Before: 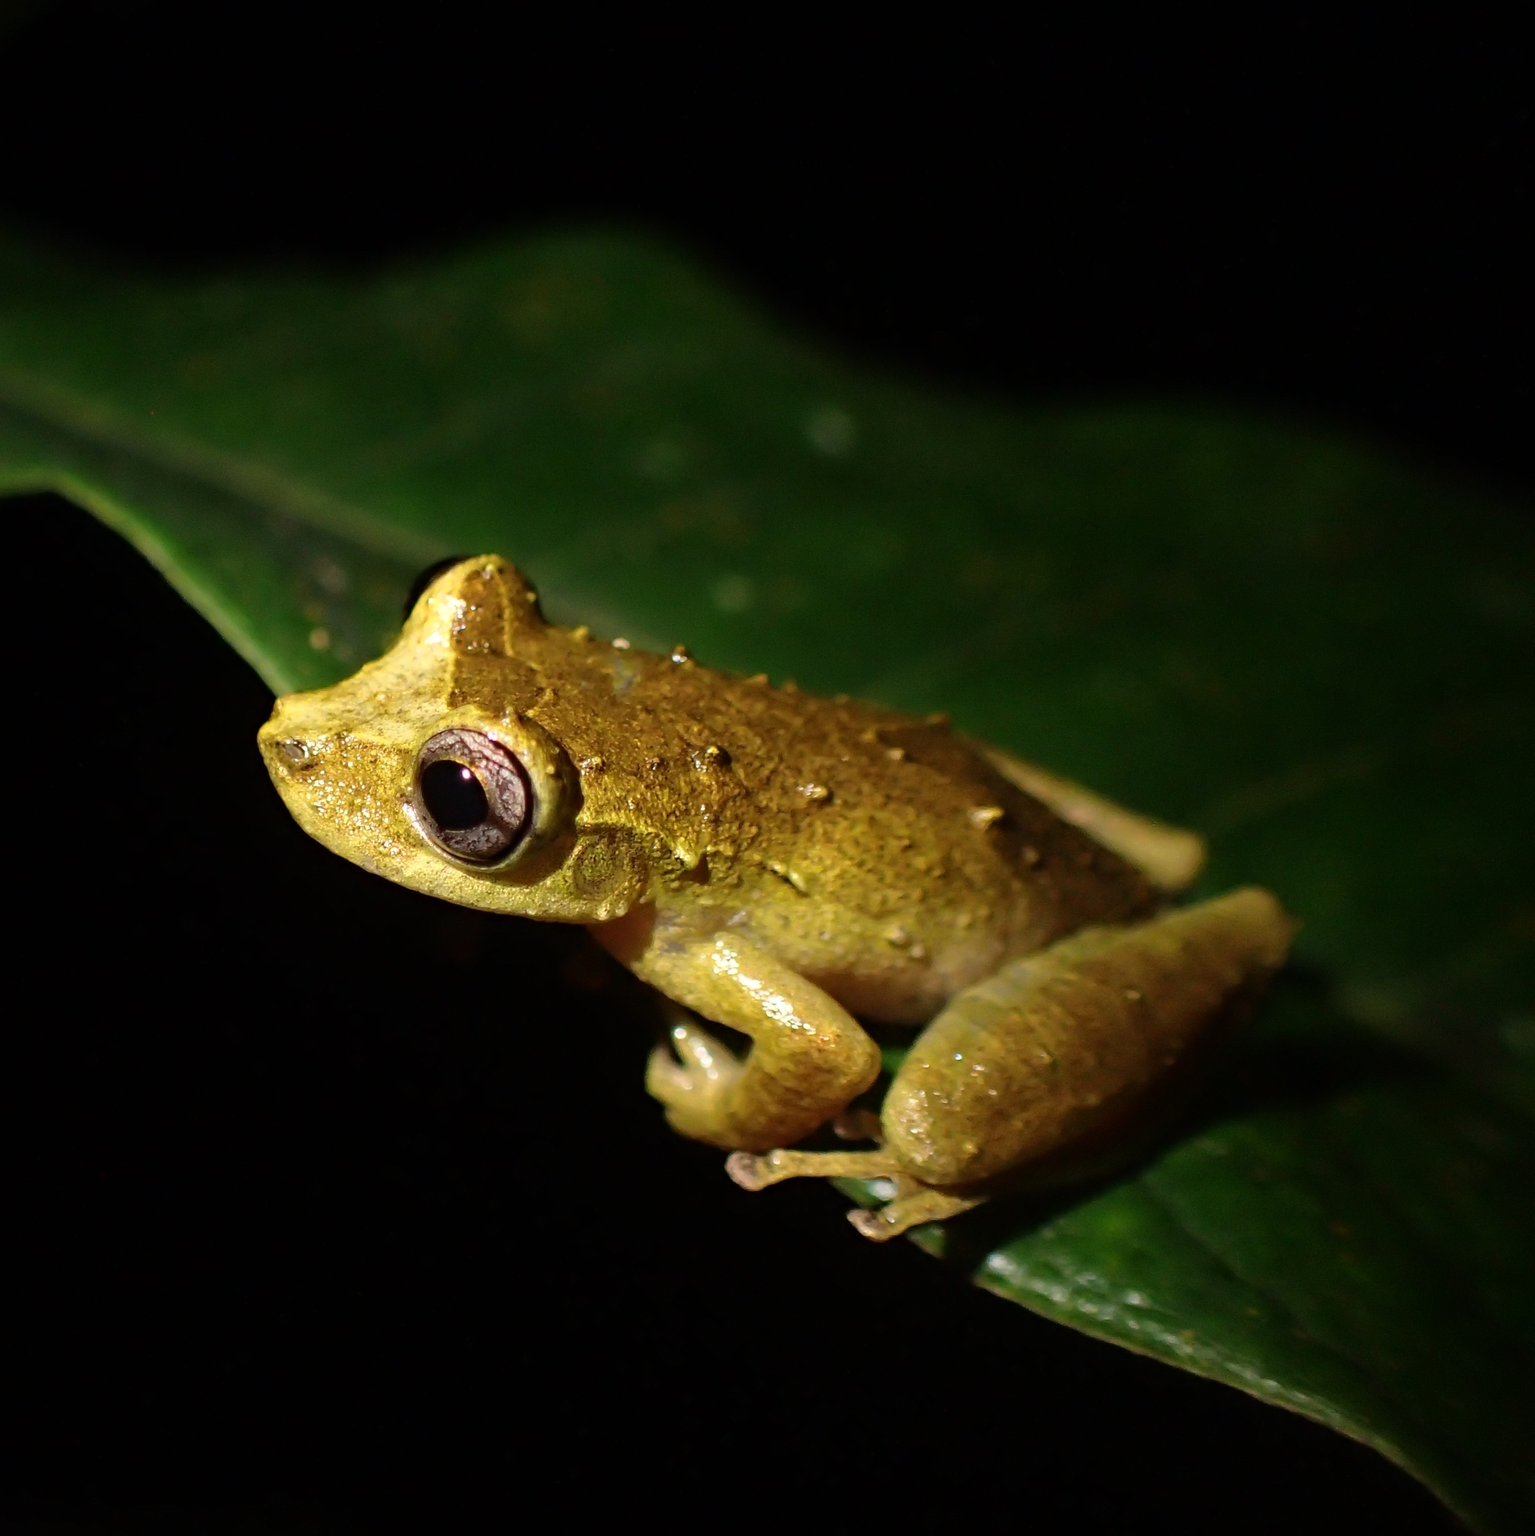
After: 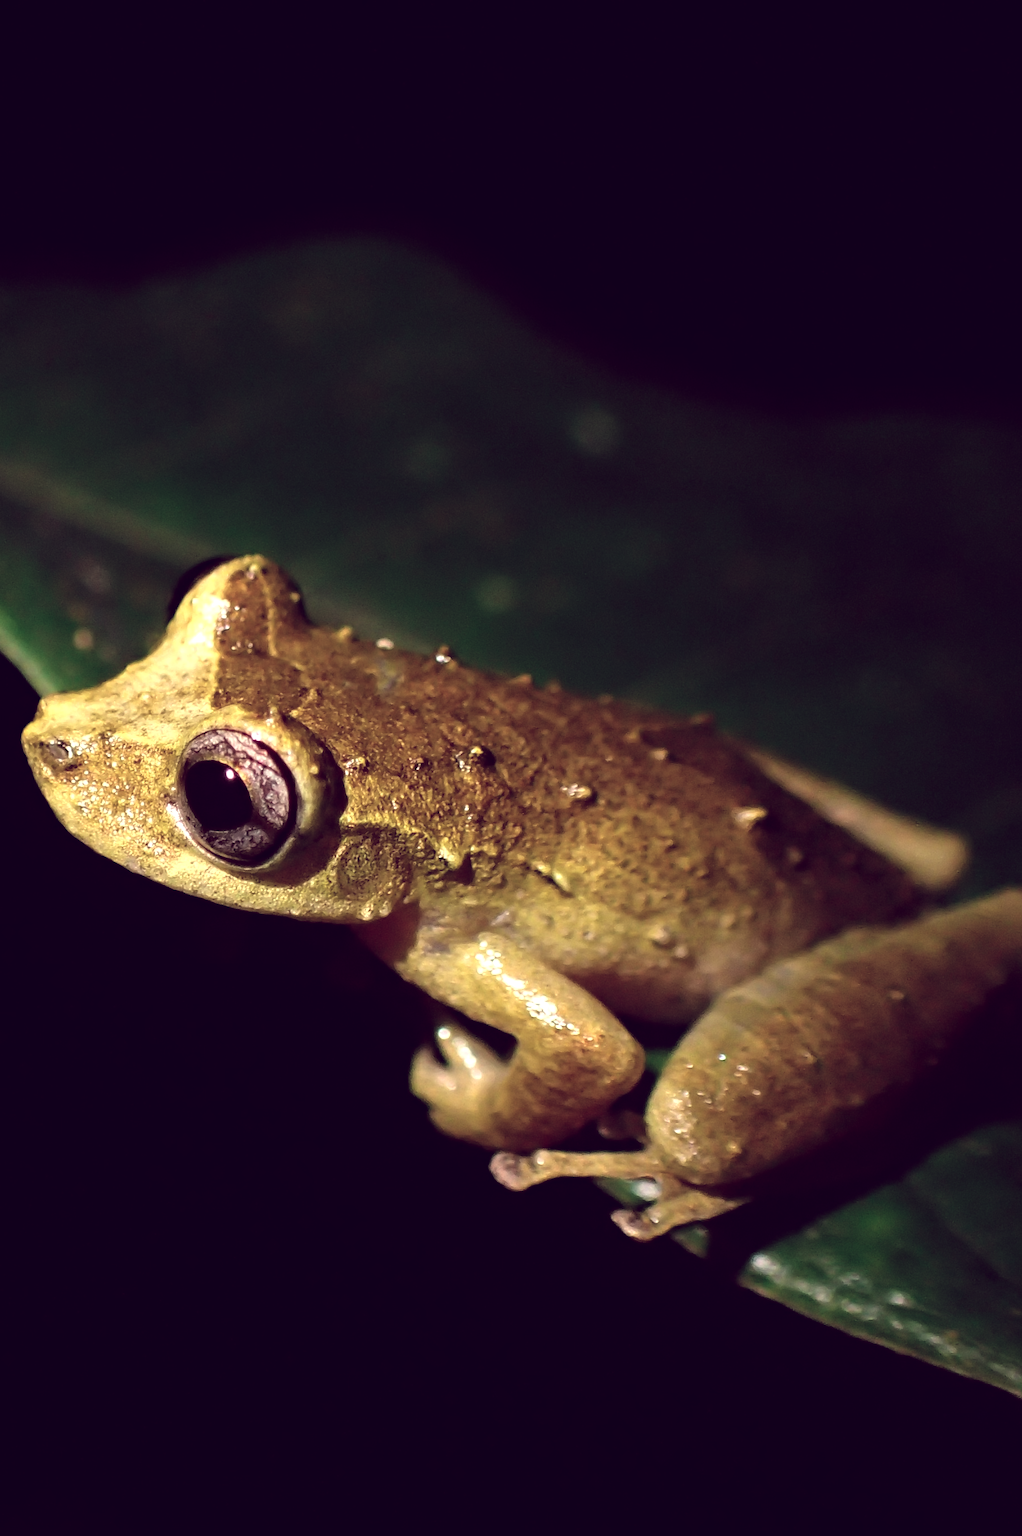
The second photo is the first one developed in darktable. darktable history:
color balance: lift [1.001, 0.997, 0.99, 1.01], gamma [1.007, 1, 0.975, 1.025], gain [1, 1.065, 1.052, 0.935], contrast 13.25%
contrast brightness saturation: contrast 0.06, brightness -0.01, saturation -0.23
tone curve: curves: ch0 [(0, 0) (0.253, 0.237) (1, 1)]; ch1 [(0, 0) (0.411, 0.385) (0.502, 0.506) (0.557, 0.565) (0.66, 0.683) (1, 1)]; ch2 [(0, 0) (0.394, 0.413) (0.5, 0.5) (1, 1)], color space Lab, independent channels, preserve colors none
crop: left 15.419%, right 17.914%
